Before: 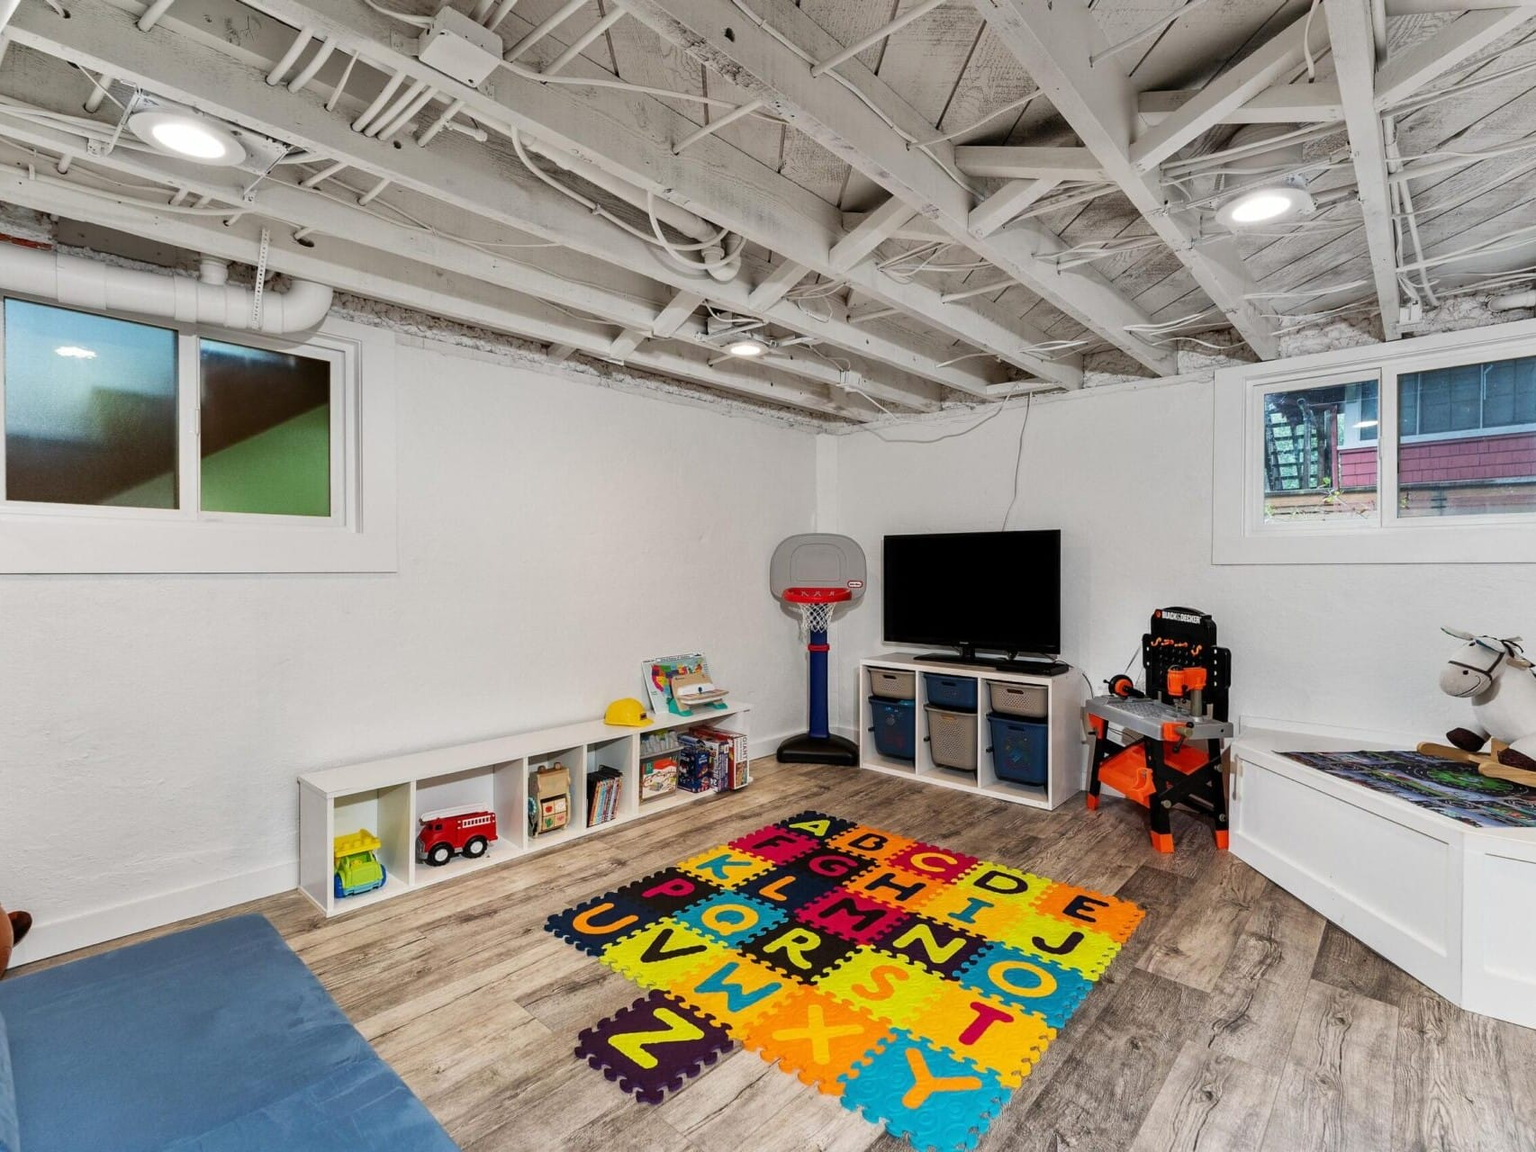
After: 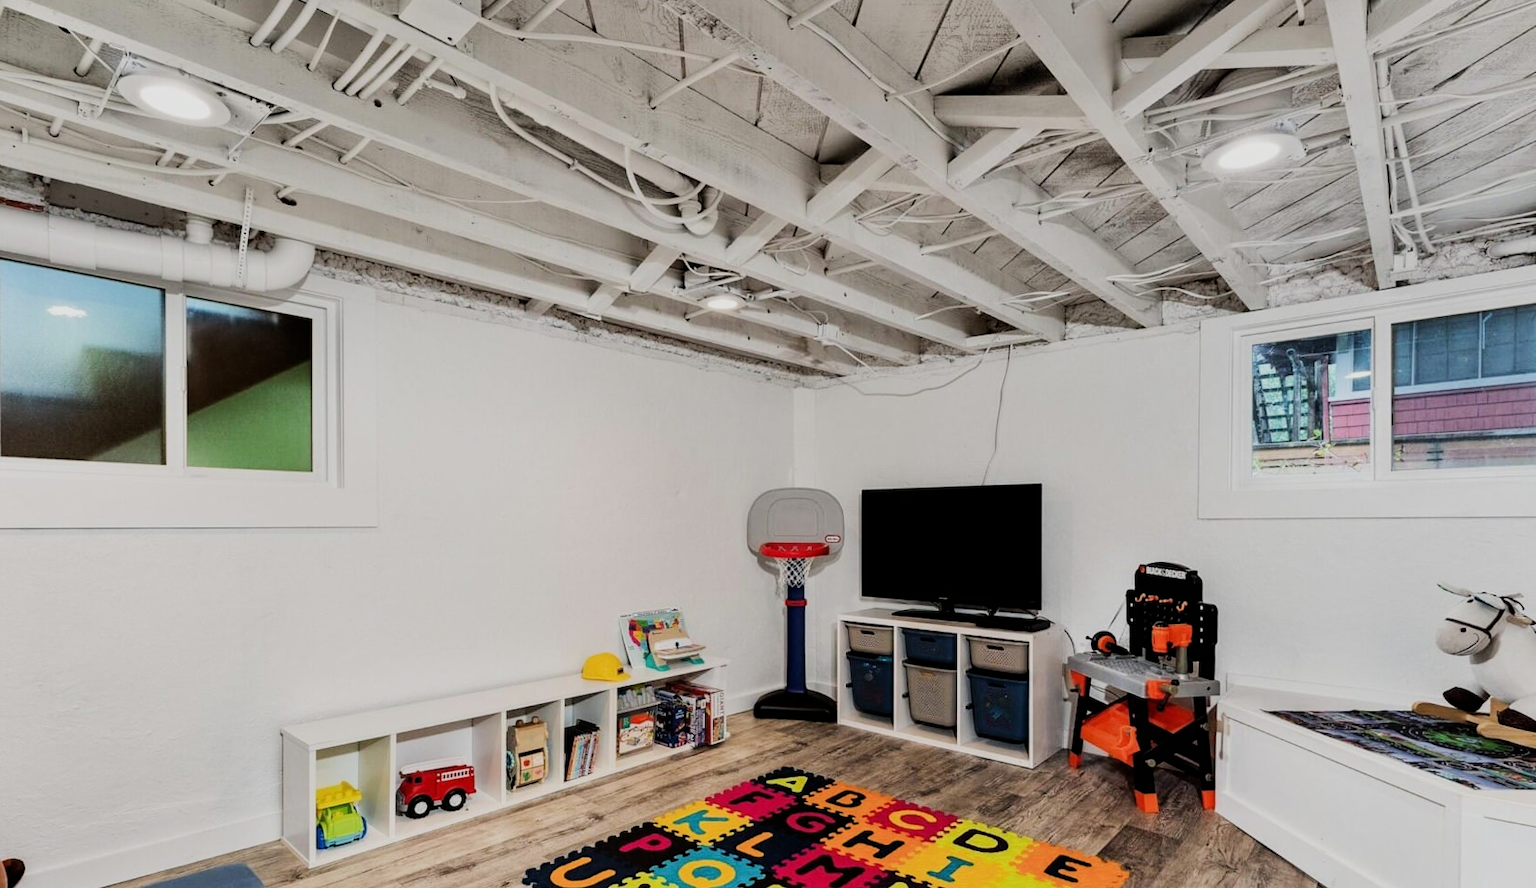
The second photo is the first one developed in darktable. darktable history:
tone equalizer: -8 EV -0.417 EV, -7 EV -0.389 EV, -6 EV -0.333 EV, -5 EV -0.222 EV, -3 EV 0.222 EV, -2 EV 0.333 EV, -1 EV 0.389 EV, +0 EV 0.417 EV, edges refinement/feathering 500, mask exposure compensation -1.57 EV, preserve details no
crop: left 0.387%, top 5.469%, bottom 19.809%
rotate and perspective: lens shift (horizontal) -0.055, automatic cropping off
white balance: emerald 1
filmic rgb: black relative exposure -7.65 EV, white relative exposure 4.56 EV, hardness 3.61
